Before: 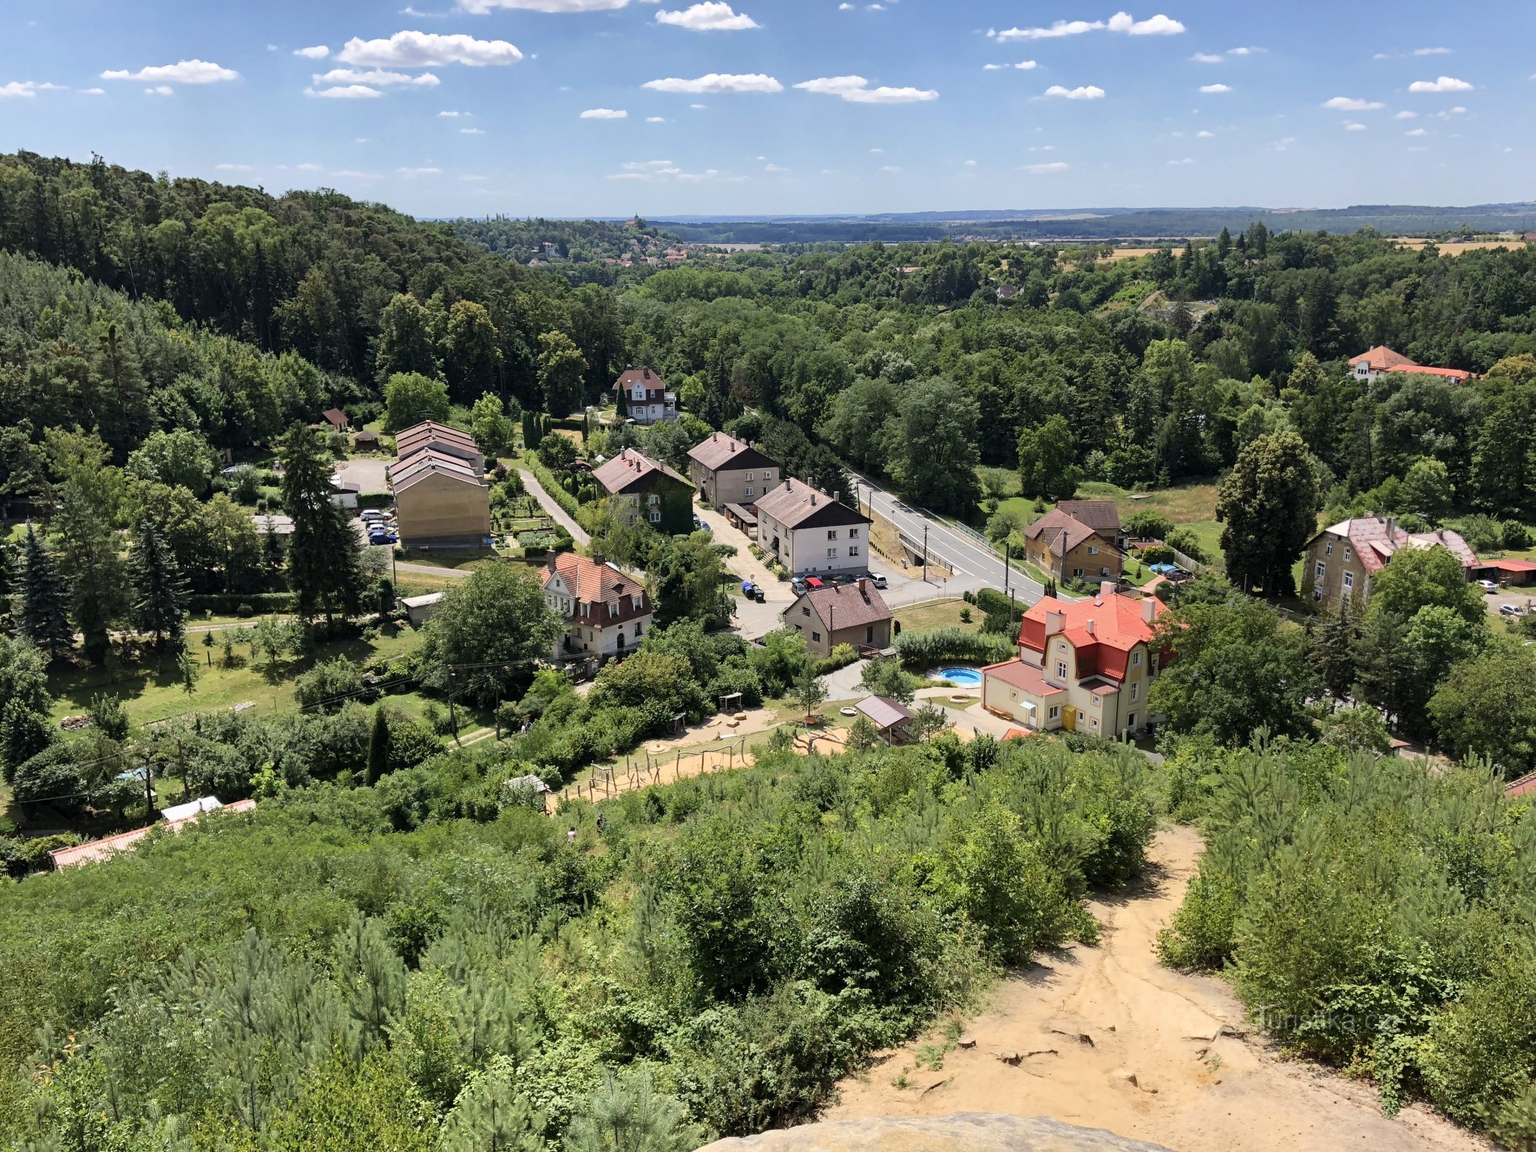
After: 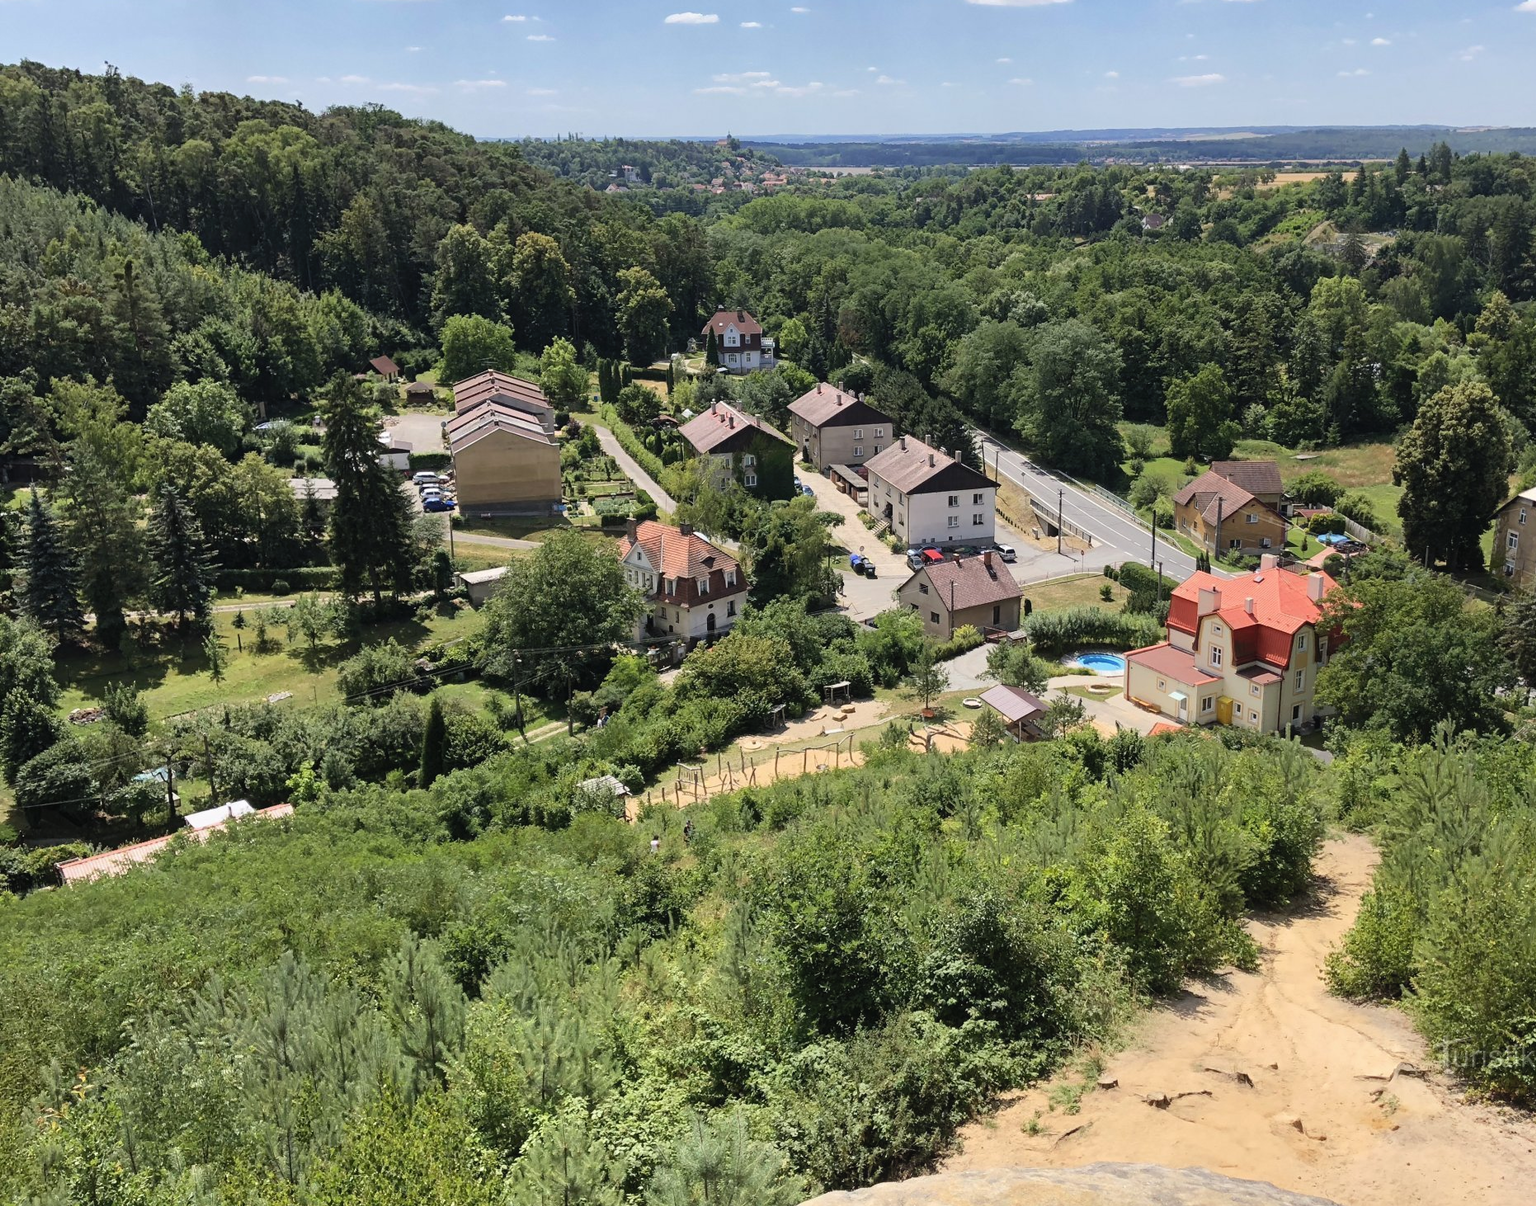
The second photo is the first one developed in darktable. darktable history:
crop: top 8.542%, right 12.7%, bottom 0%
local contrast: highlights 103%, shadows 76%, detail 96%
